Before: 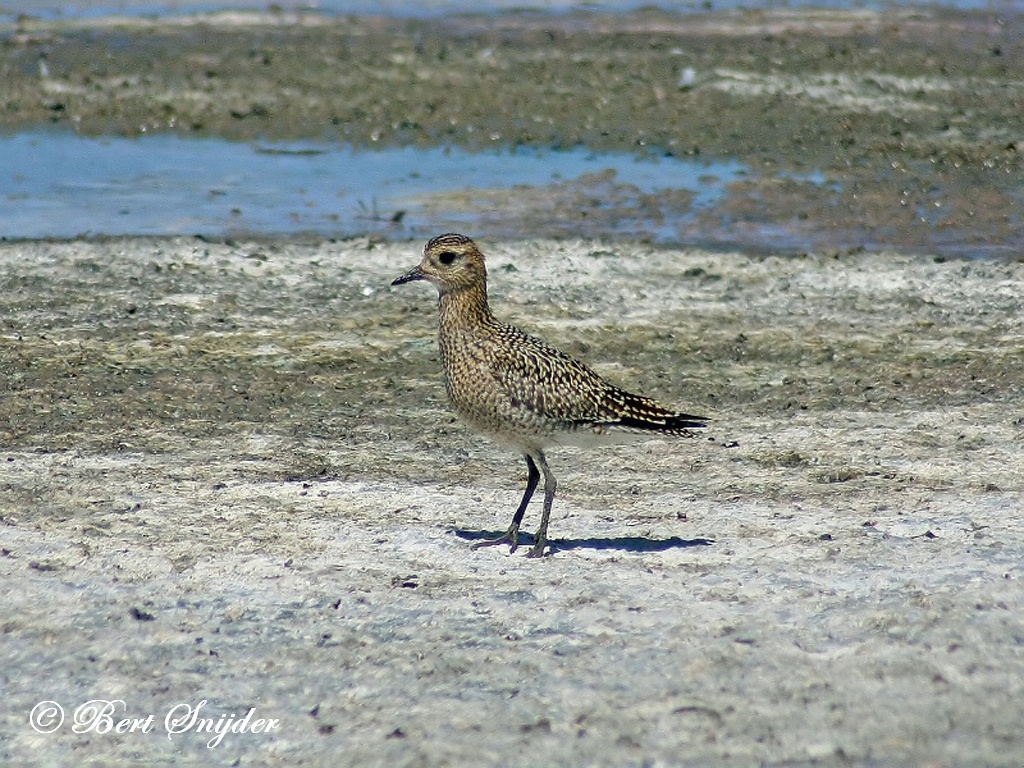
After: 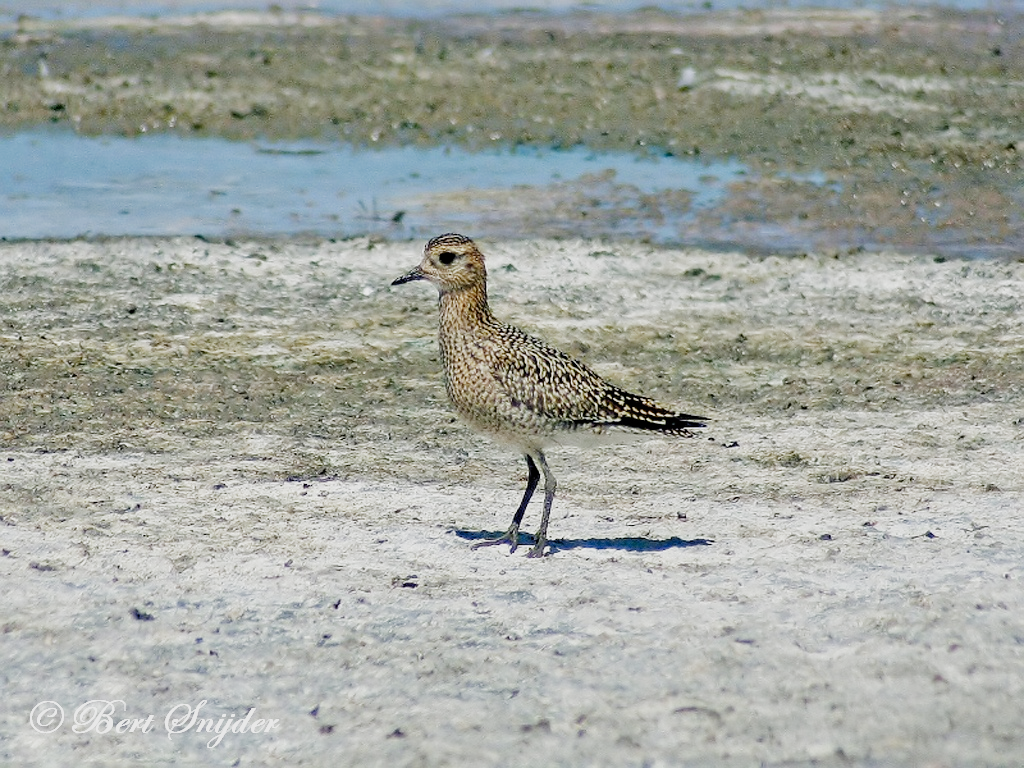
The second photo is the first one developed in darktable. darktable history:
color zones: curves: ch1 [(0.239, 0.552) (0.75, 0.5)]; ch2 [(0.25, 0.462) (0.749, 0.457)]
filmic rgb: black relative exposure -7.65 EV, white relative exposure 4.56 EV, hardness 3.61, preserve chrominance no, color science v5 (2021)
exposure: exposure 0.644 EV, compensate highlight preservation false
